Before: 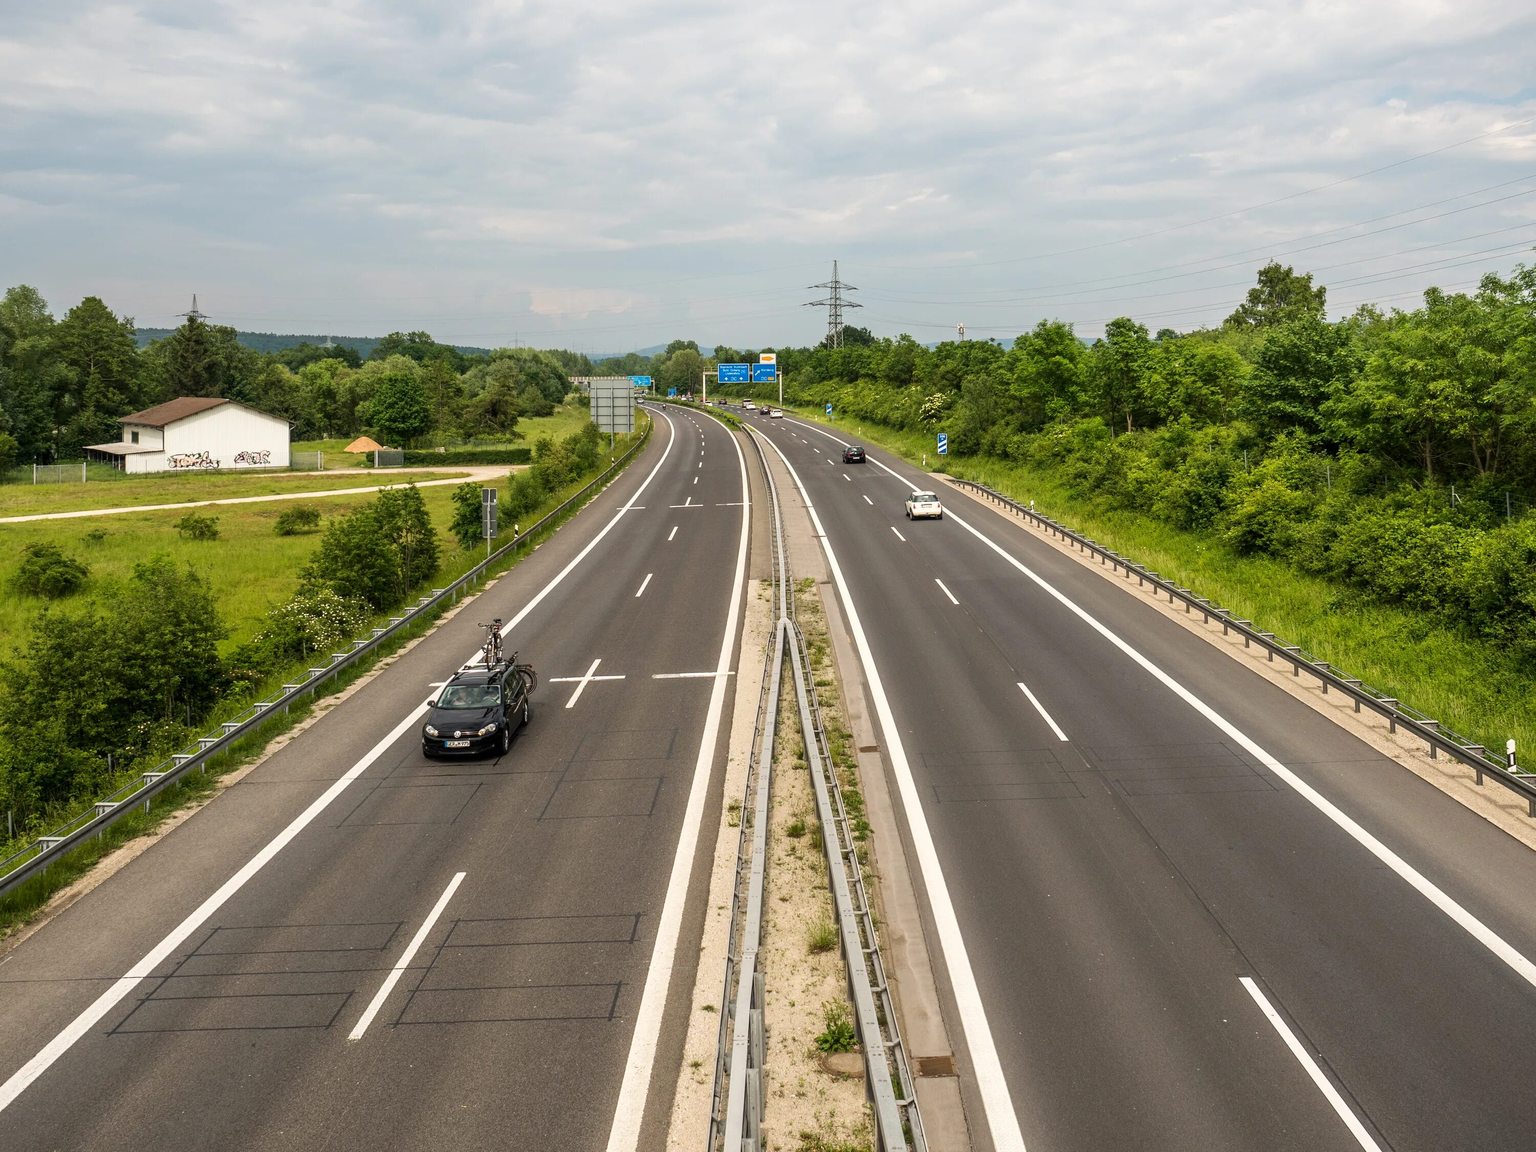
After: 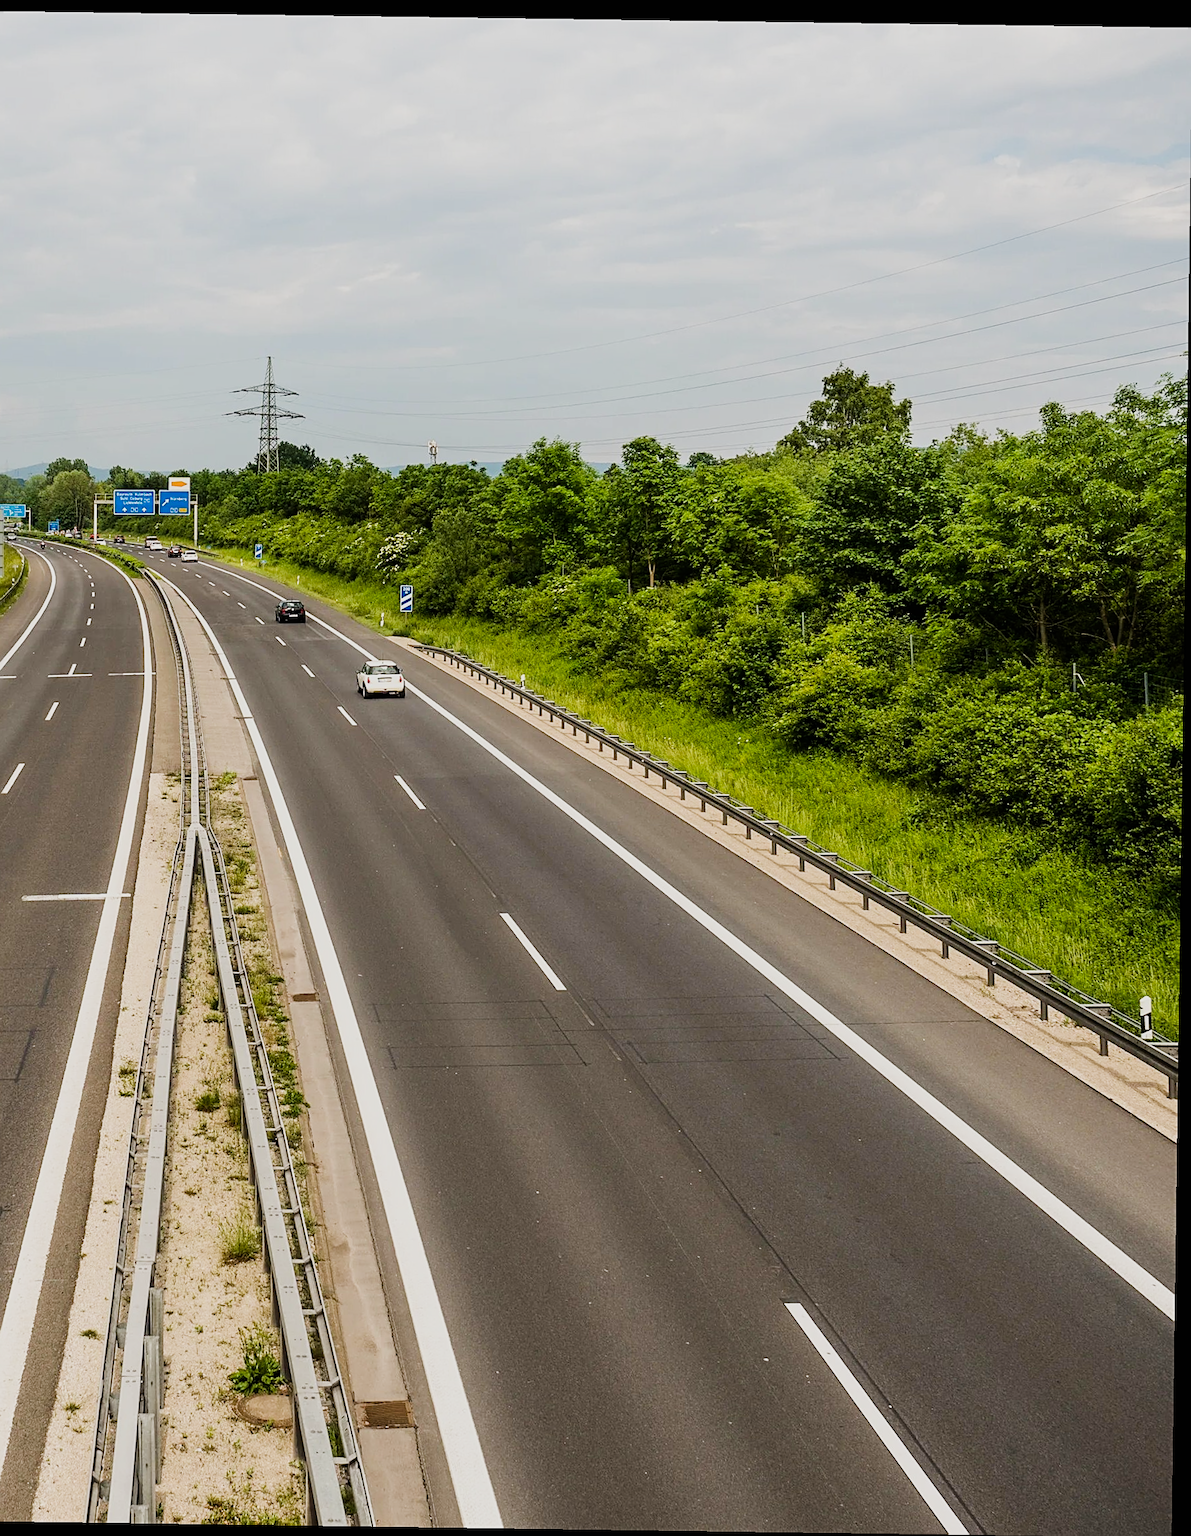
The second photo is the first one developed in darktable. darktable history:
crop: left 41.402%
sigmoid: on, module defaults
sharpen: on, module defaults
rotate and perspective: rotation 0.8°, automatic cropping off
